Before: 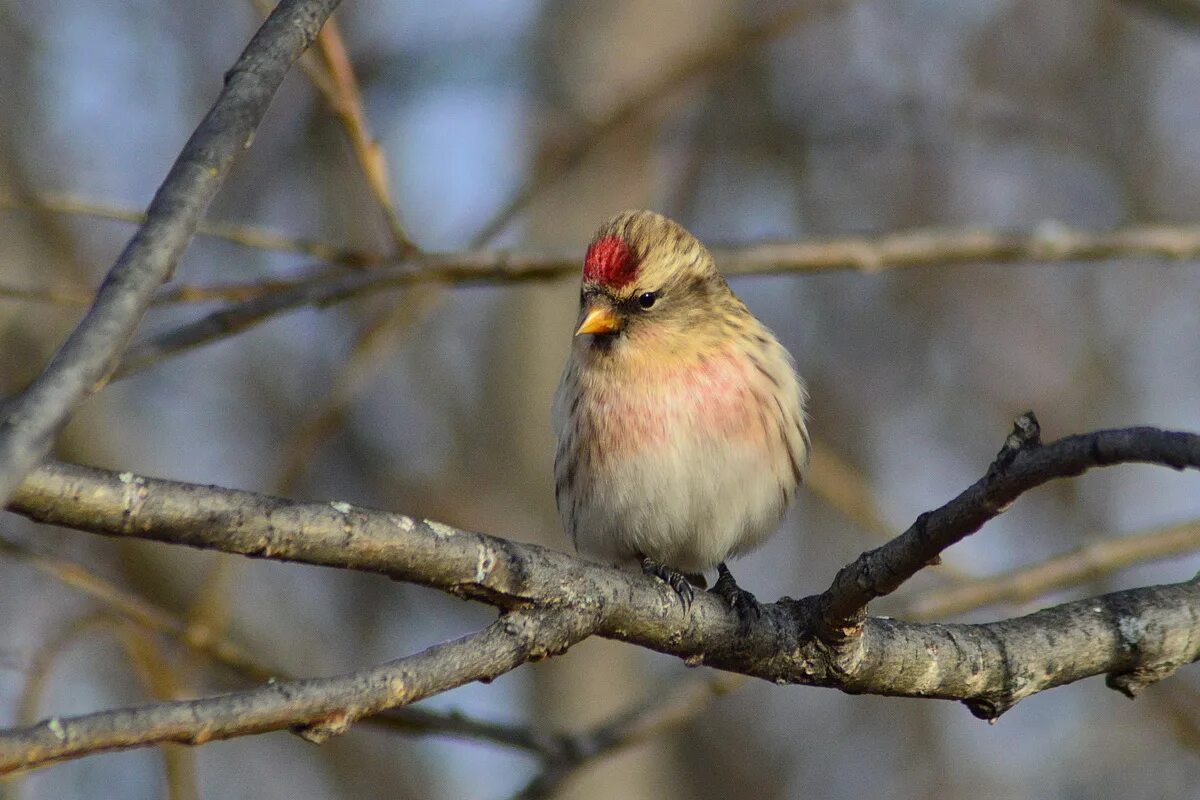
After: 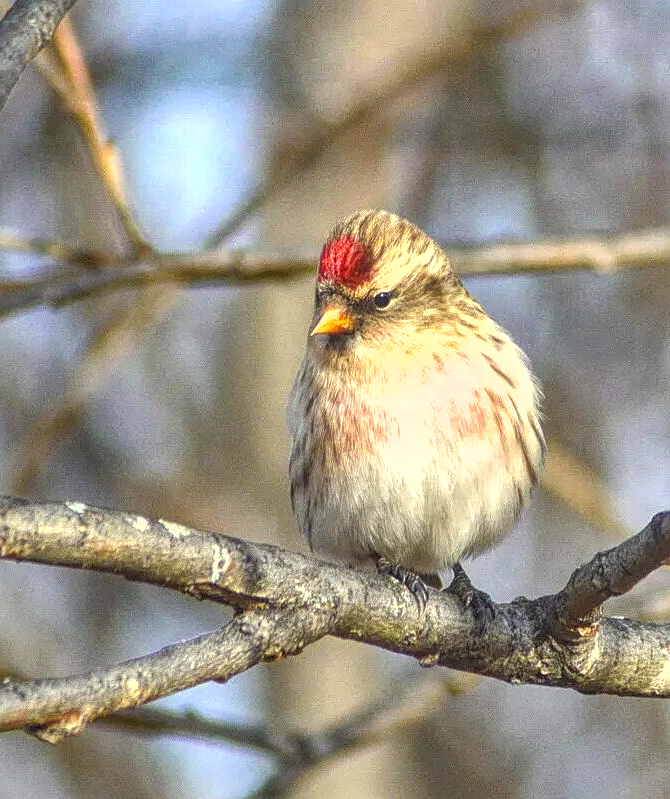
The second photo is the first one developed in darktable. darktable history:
shadows and highlights: shadows 40.22, highlights -53.66, low approximation 0.01, soften with gaussian
local contrast: highlights 66%, shadows 35%, detail 166%, midtone range 0.2
crop: left 22.139%, right 22.021%, bottom 0.008%
sharpen: amount 0.215
exposure: black level correction 0, exposure 1.107 EV, compensate highlight preservation false
